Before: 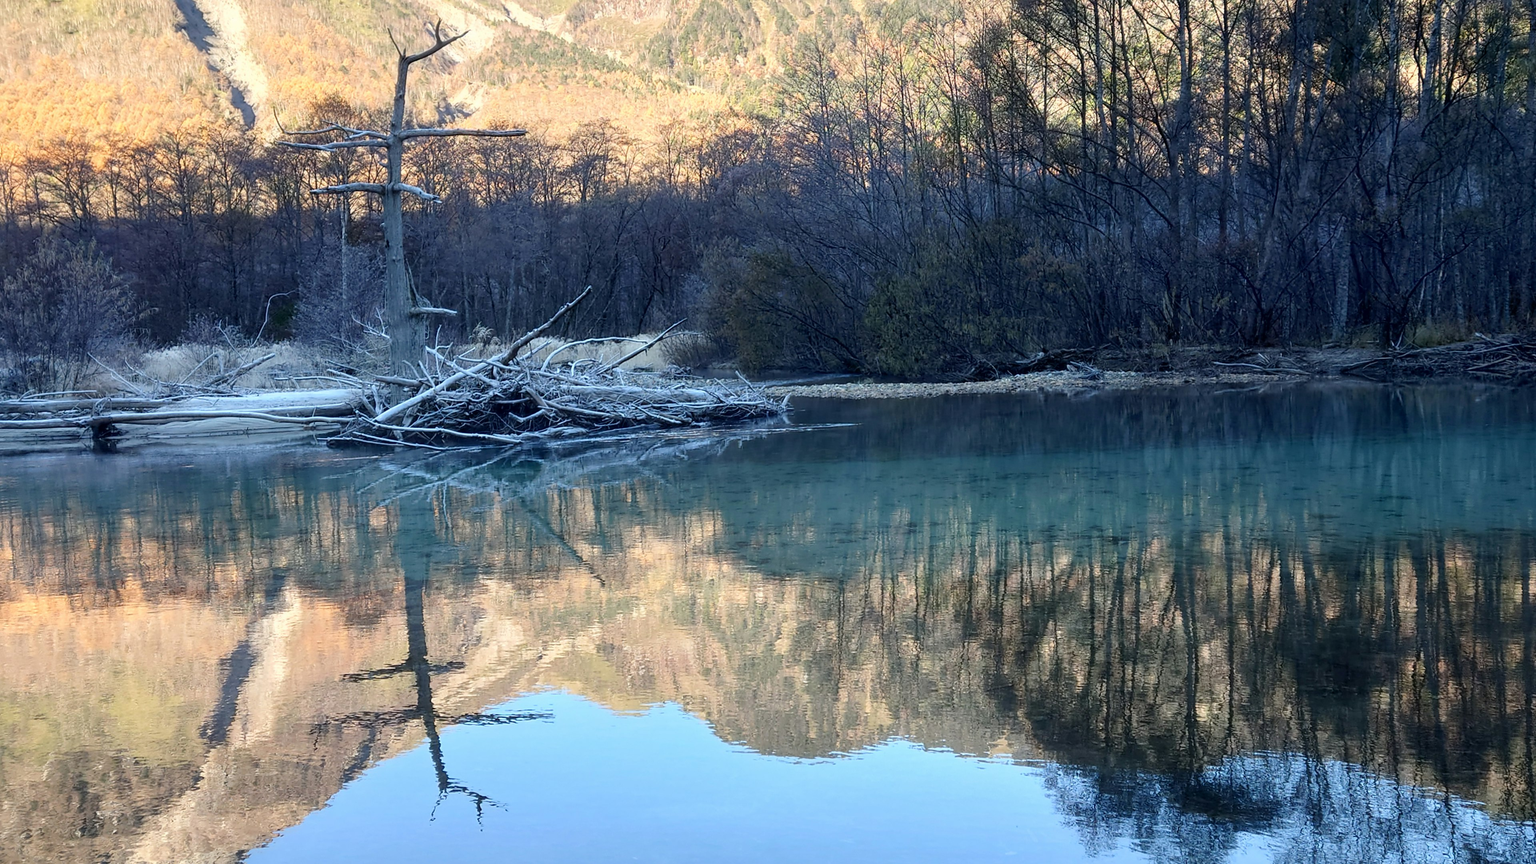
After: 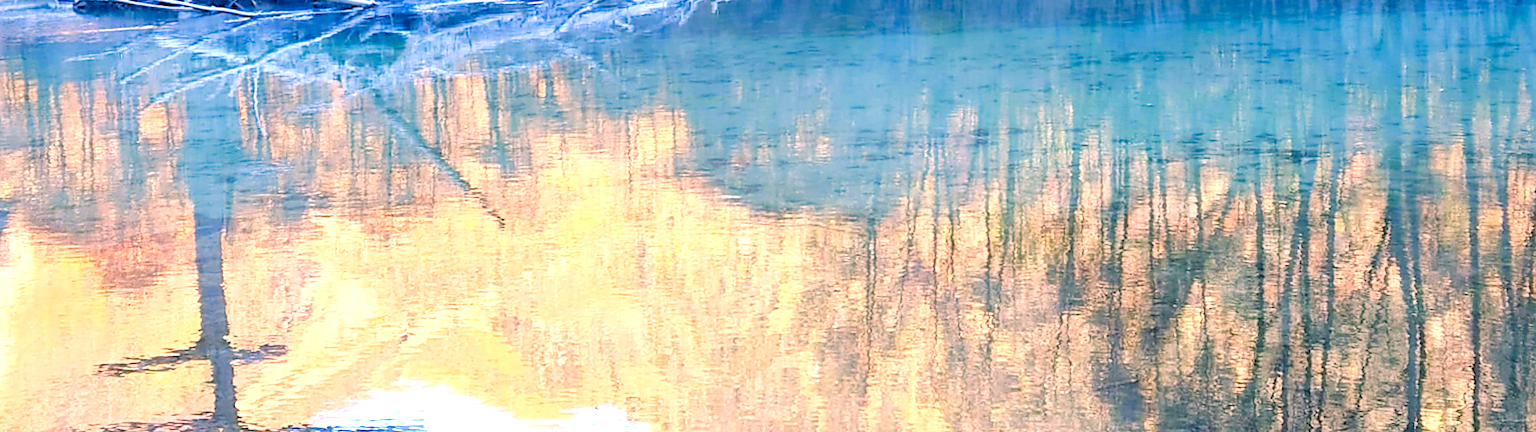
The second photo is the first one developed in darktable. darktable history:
crop: left 18.213%, top 50.918%, right 17.29%, bottom 16.798%
levels: levels [0.072, 0.414, 0.976]
exposure: black level correction 0, exposure 1.107 EV, compensate highlight preservation false
color balance rgb: highlights gain › chroma 4.592%, highlights gain › hue 30.51°, perceptual saturation grading › global saturation 30.981%, perceptual brilliance grading › global brilliance 2.574%, perceptual brilliance grading › highlights -3.066%, perceptual brilliance grading › shadows 3.533%, contrast 4.837%
shadows and highlights: shadows 25.47, highlights -25.35
